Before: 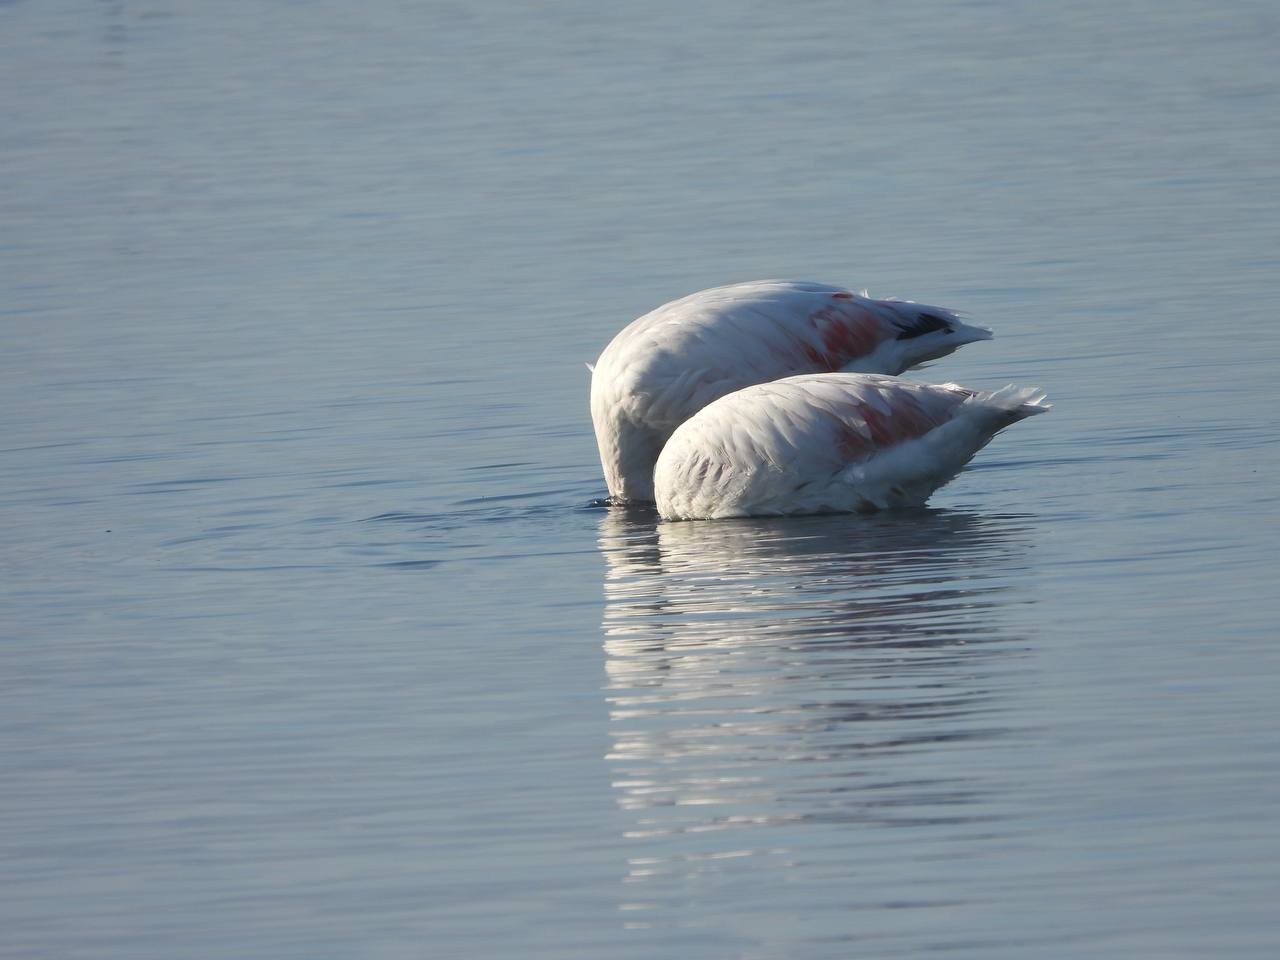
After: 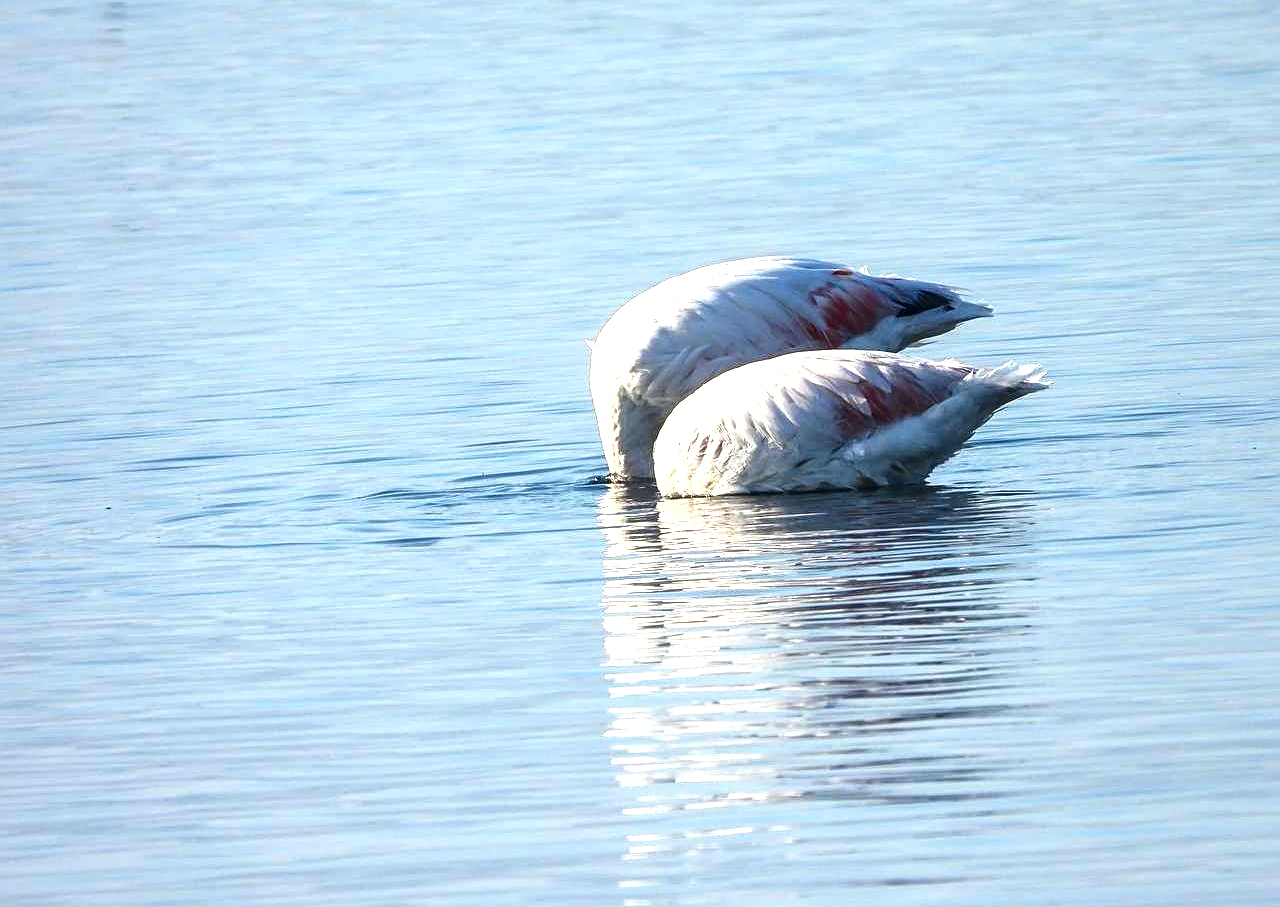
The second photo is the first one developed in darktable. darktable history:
local contrast: detail 130%
exposure: black level correction 0.001, exposure 1.3 EV, compensate highlight preservation false
contrast brightness saturation: contrast 0.21, brightness -0.11, saturation 0.21
sharpen: on, module defaults
crop and rotate: top 2.479%, bottom 3.018%
shadows and highlights: shadows 10, white point adjustment 1, highlights -40
